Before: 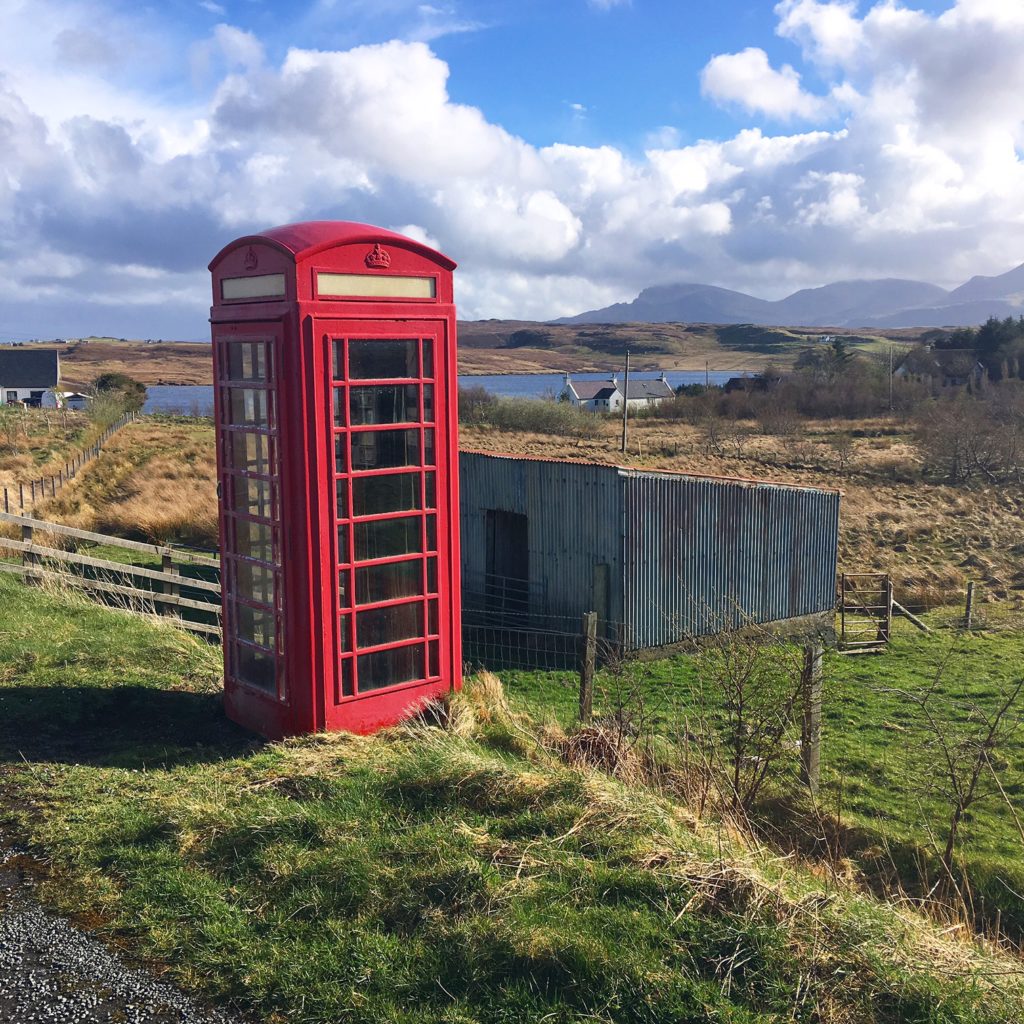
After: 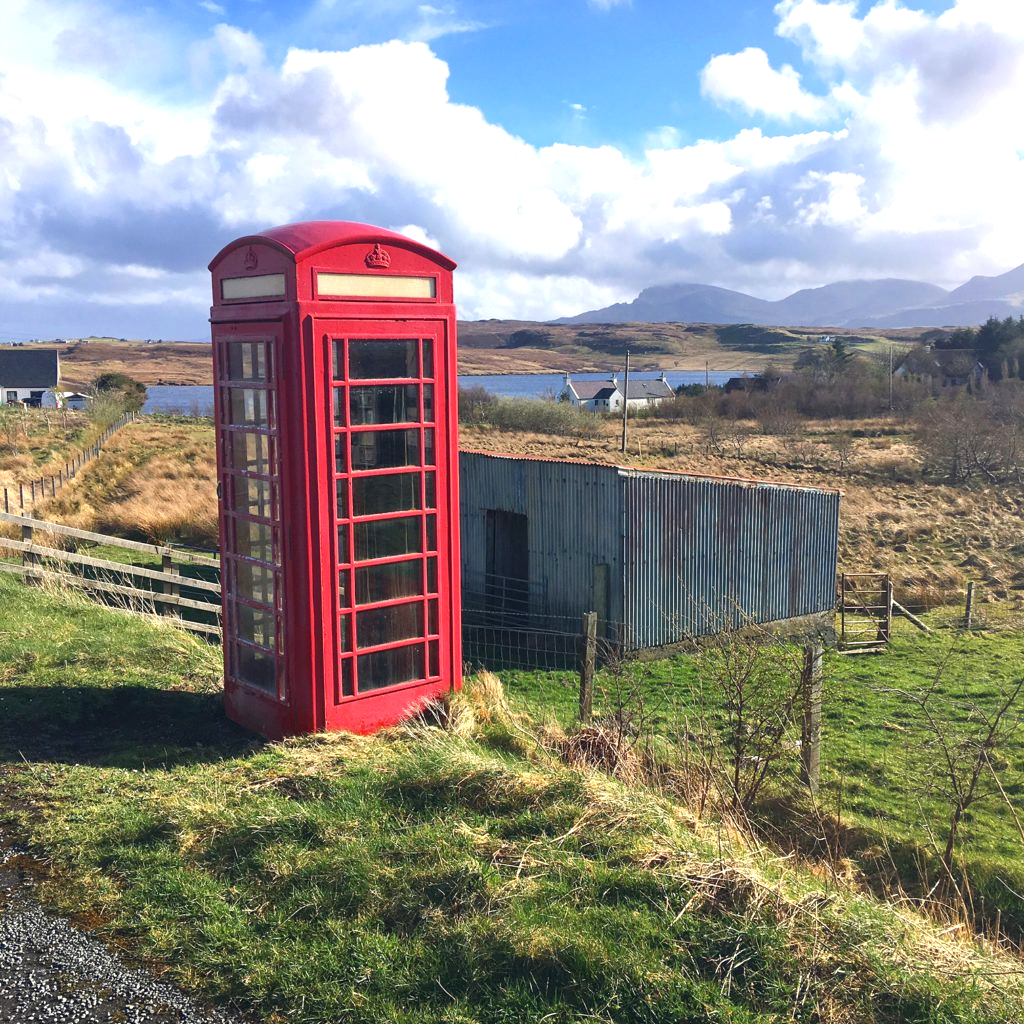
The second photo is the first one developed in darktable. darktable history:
tone equalizer: edges refinement/feathering 500, mask exposure compensation -1.57 EV, preserve details no
exposure: black level correction 0, exposure 0.499 EV, compensate highlight preservation false
